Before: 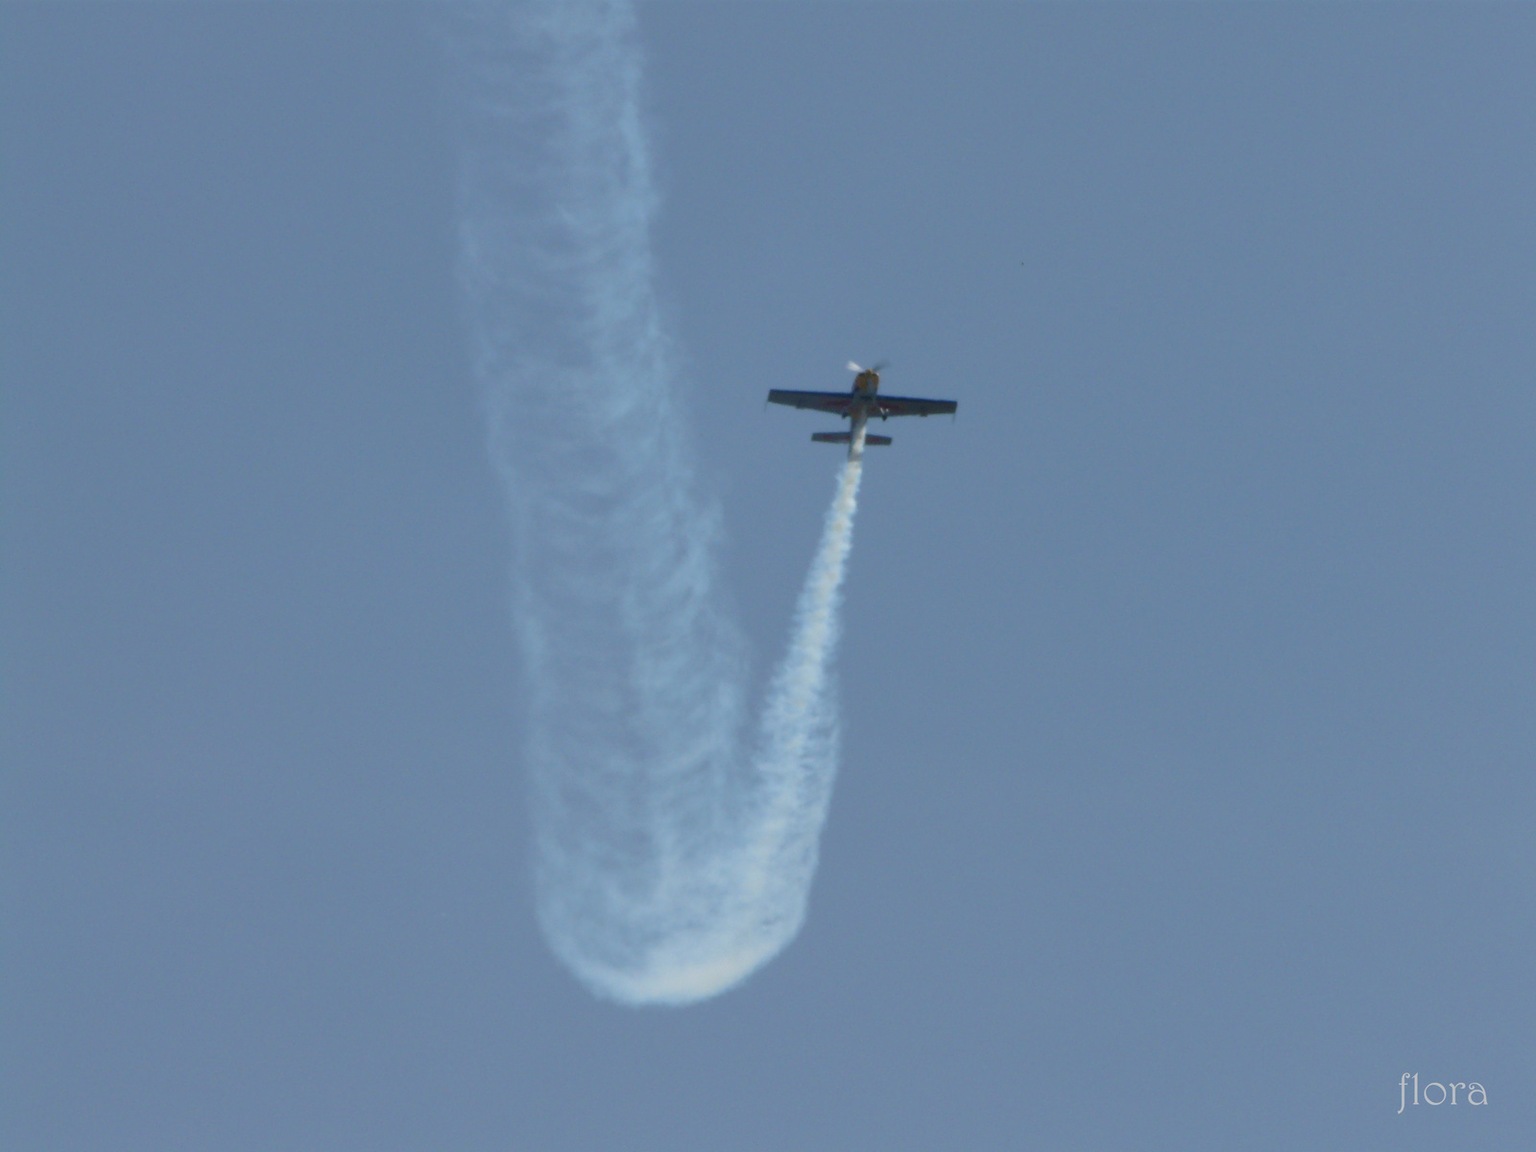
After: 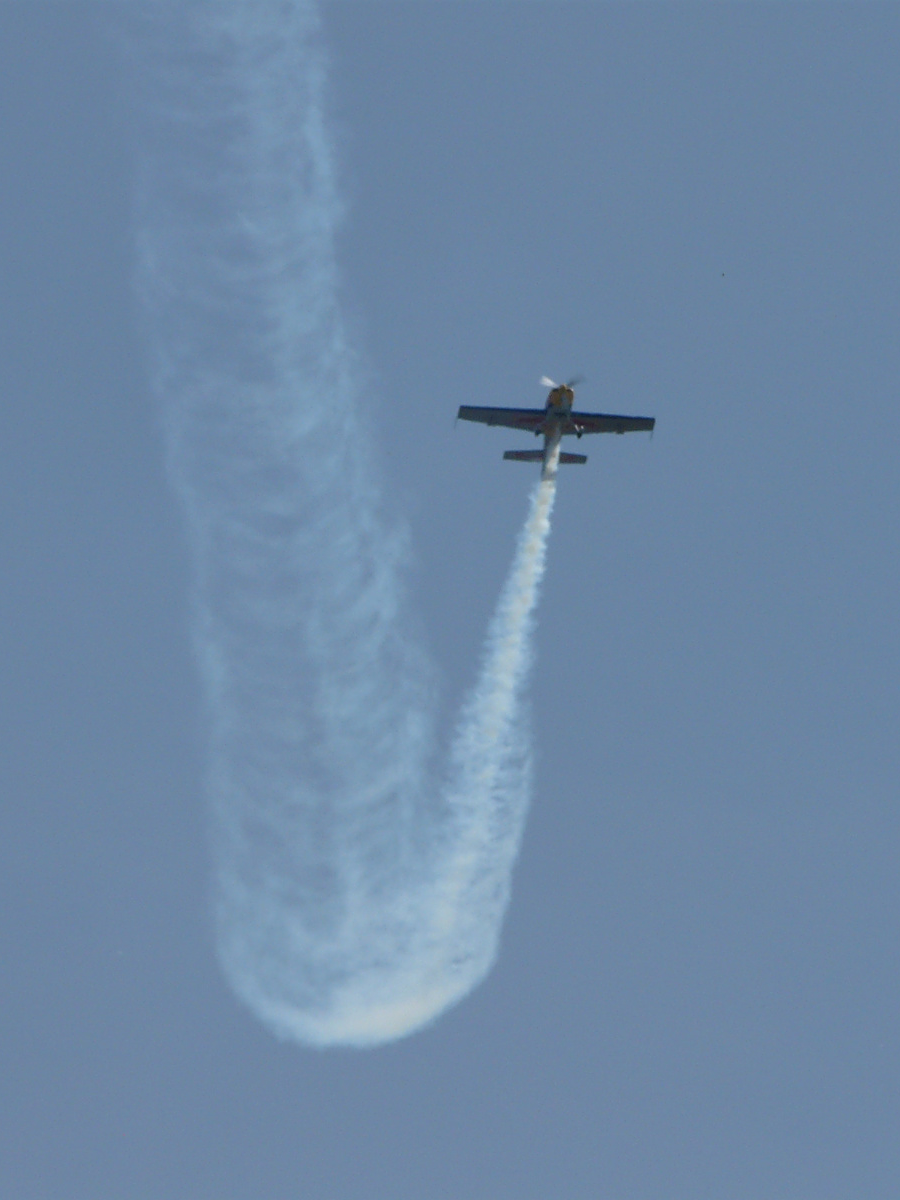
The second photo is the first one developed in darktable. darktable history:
sharpen: on, module defaults
crop: left 21.398%, right 22.312%
